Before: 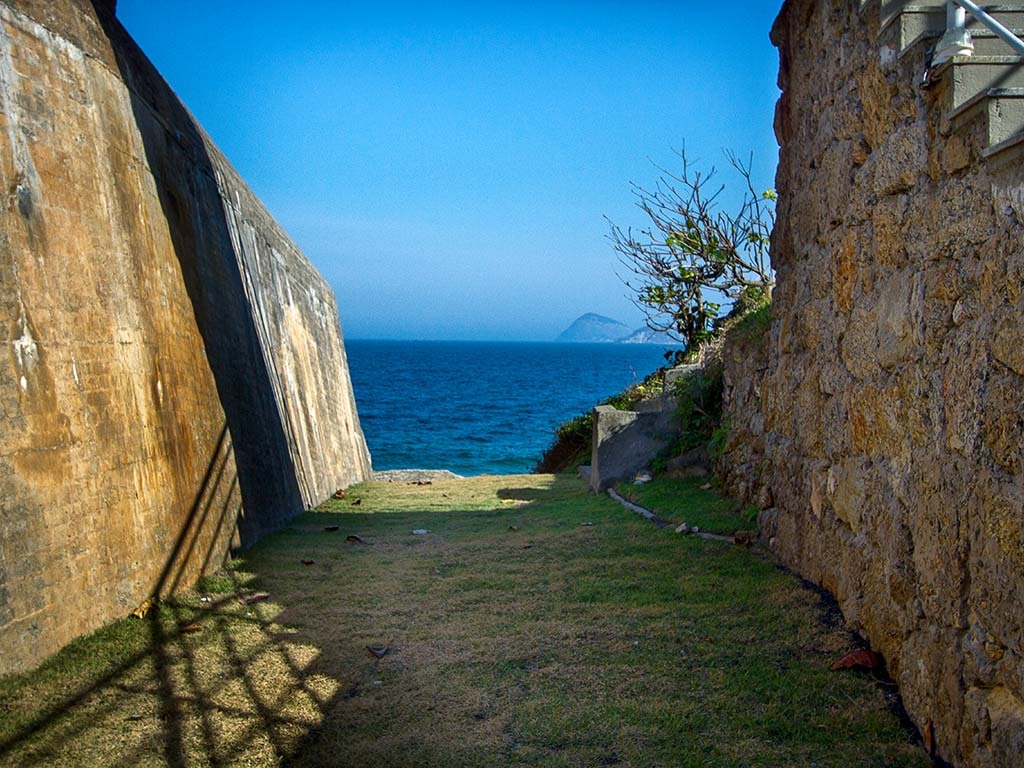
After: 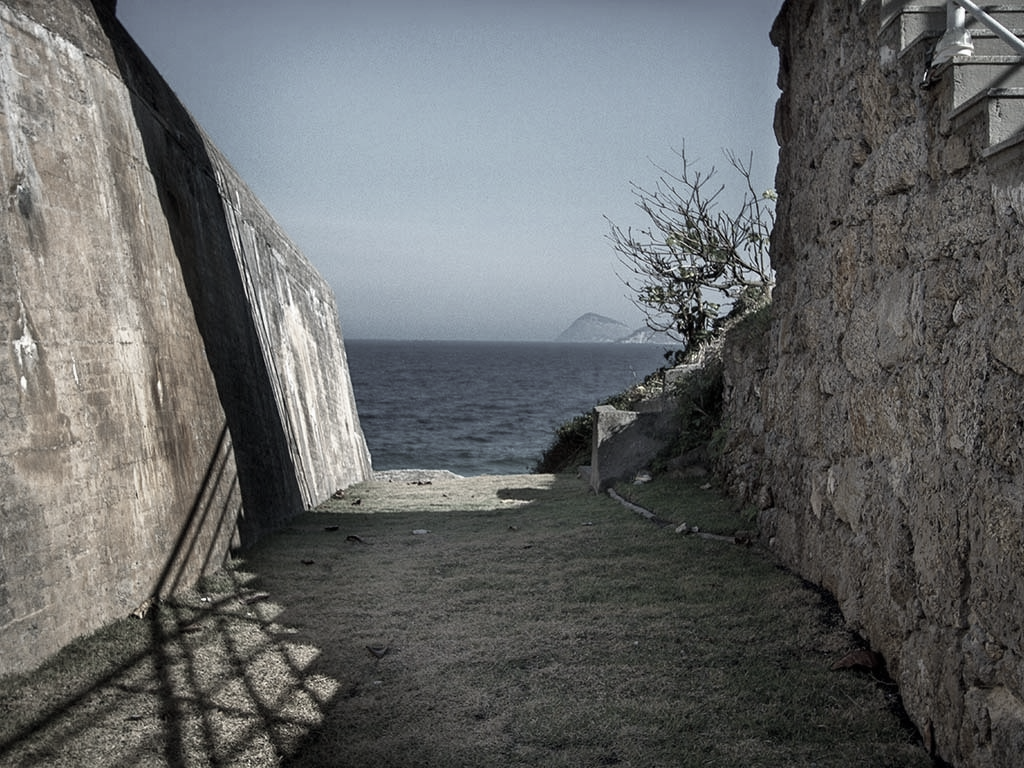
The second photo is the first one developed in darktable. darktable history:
color correction: saturation 0.2
